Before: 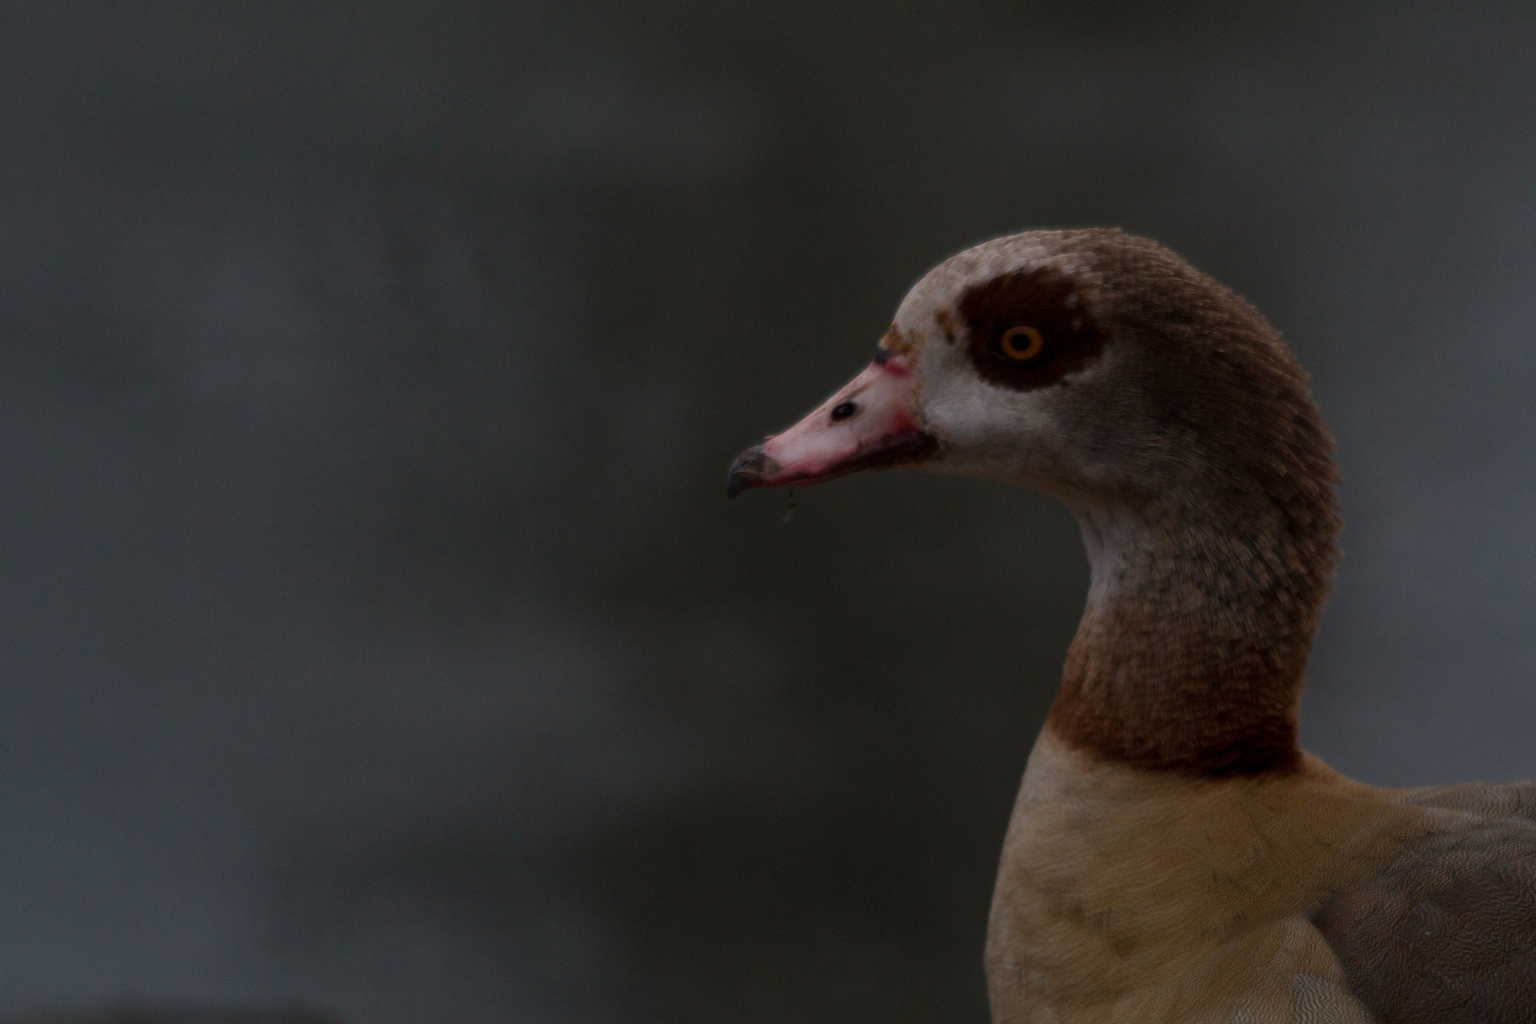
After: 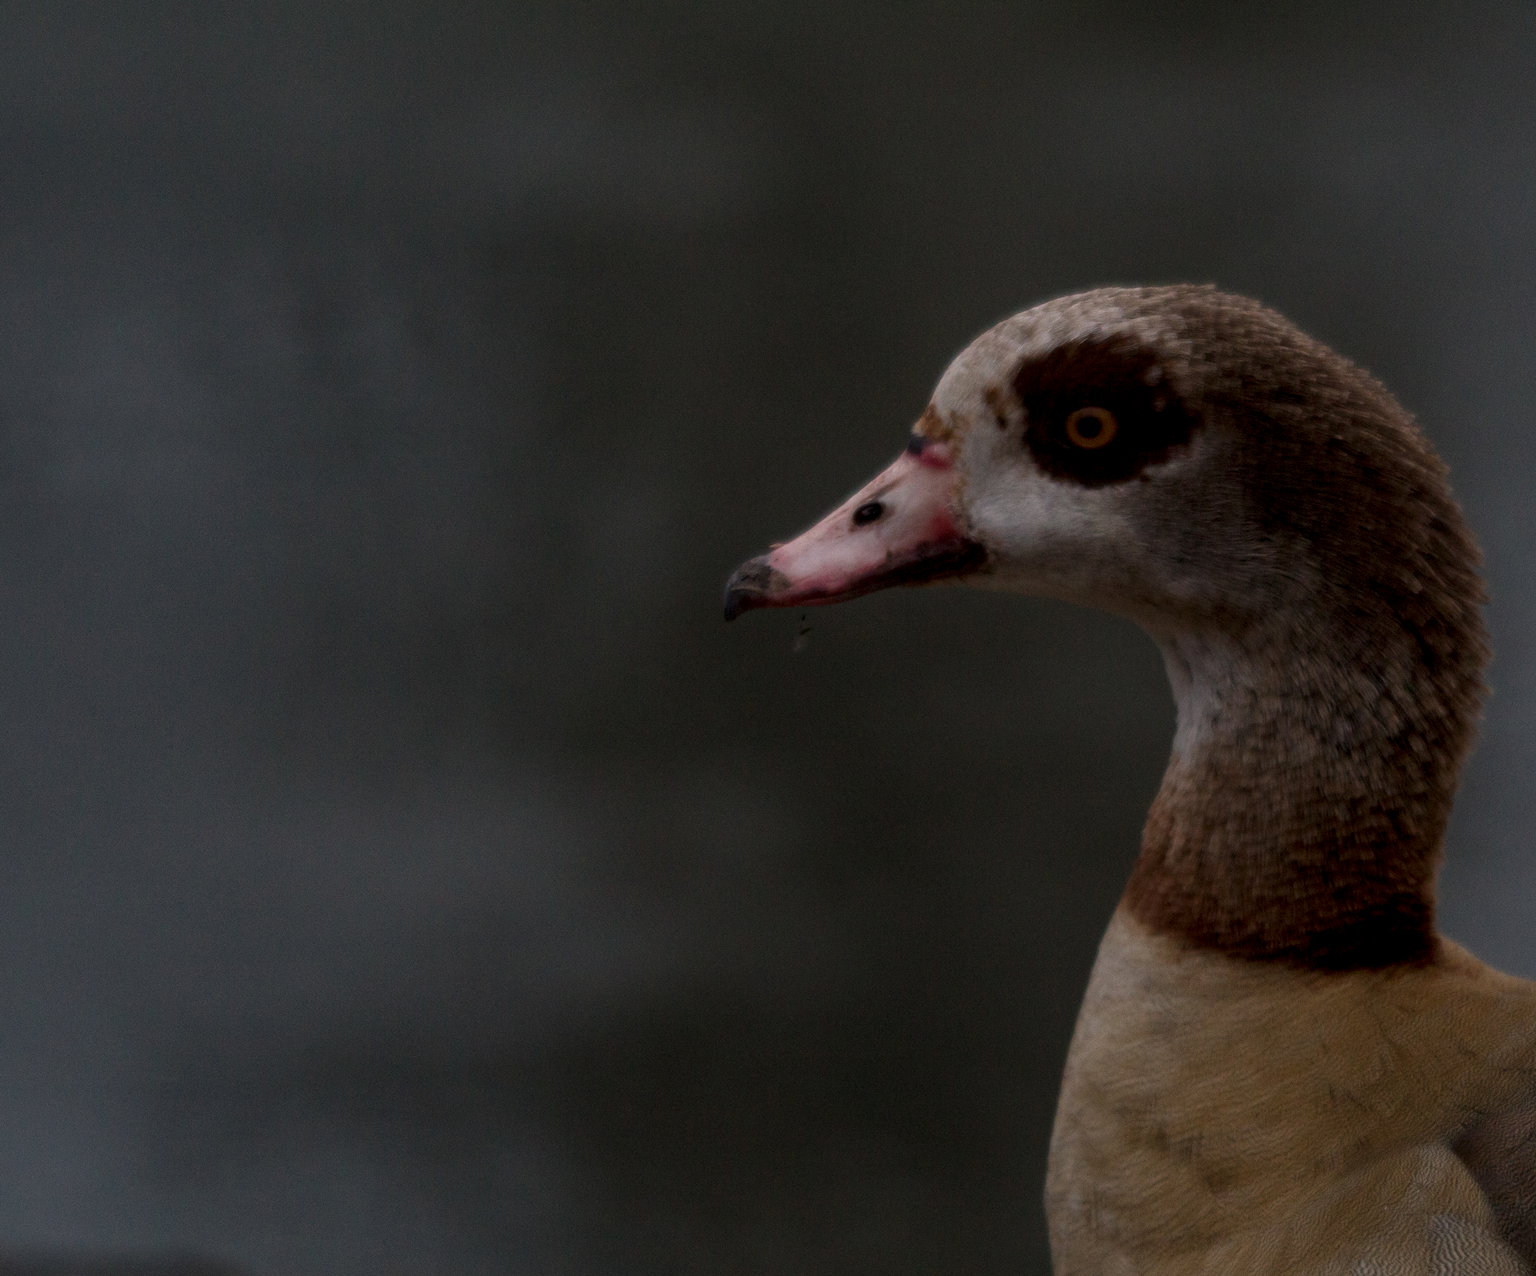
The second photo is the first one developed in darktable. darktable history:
crop and rotate: left 9.597%, right 10.195%
local contrast: detail 130%
